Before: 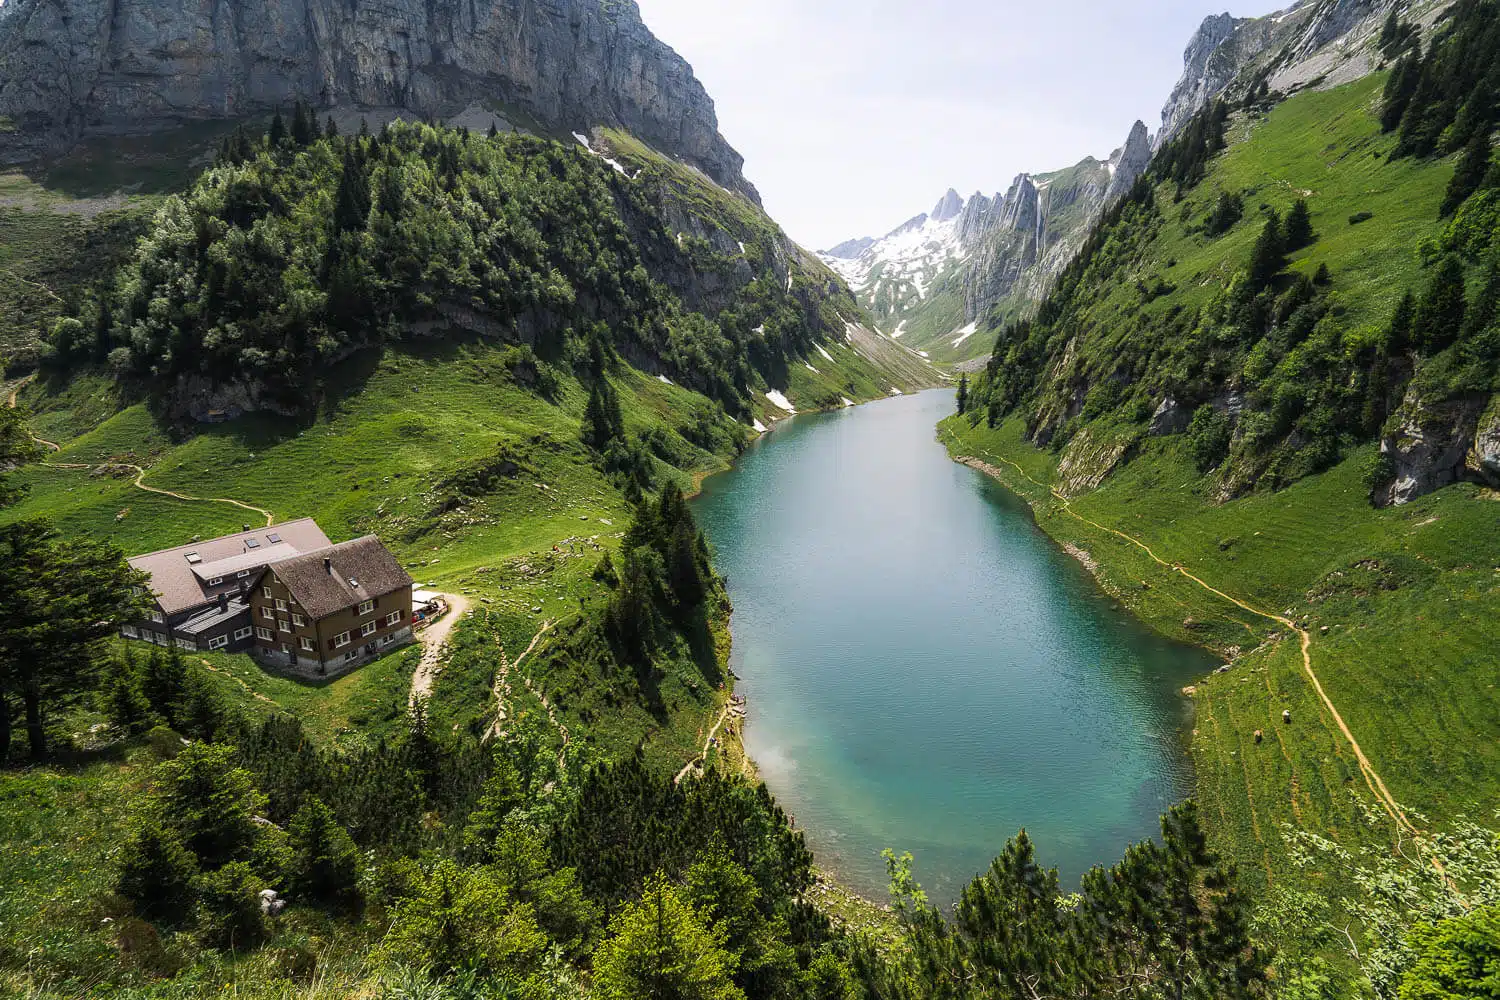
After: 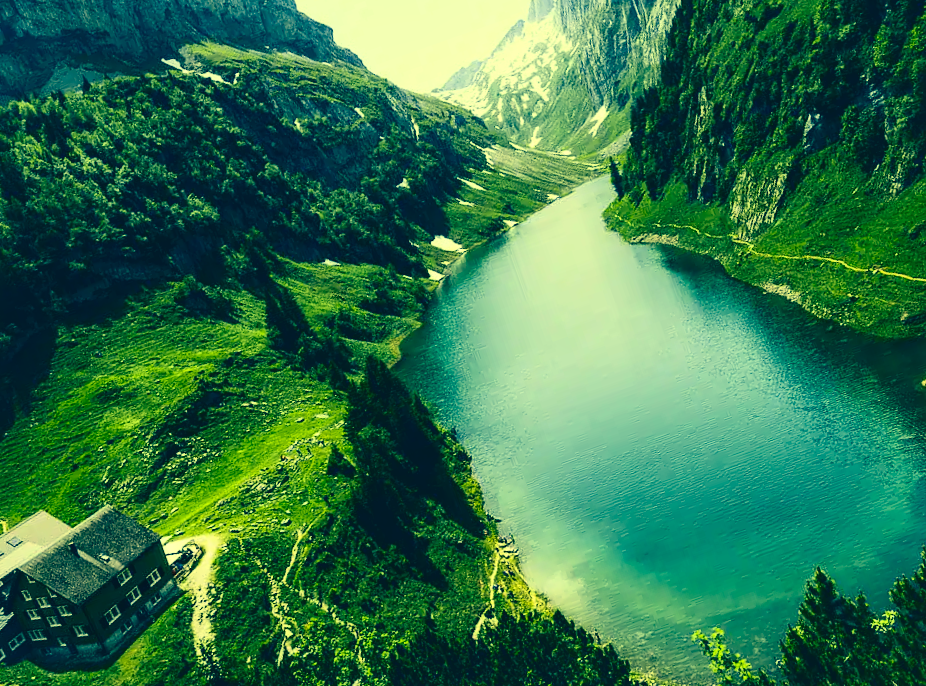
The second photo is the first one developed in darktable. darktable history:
color correction: highlights a* -15.69, highlights b* 40, shadows a* -39.42, shadows b* -26.46
crop and rotate: angle 19.36°, left 6.767%, right 4.209%, bottom 1.067%
local contrast: mode bilateral grid, contrast 21, coarseness 51, detail 141%, midtone range 0.2
contrast brightness saturation: contrast 0.284
